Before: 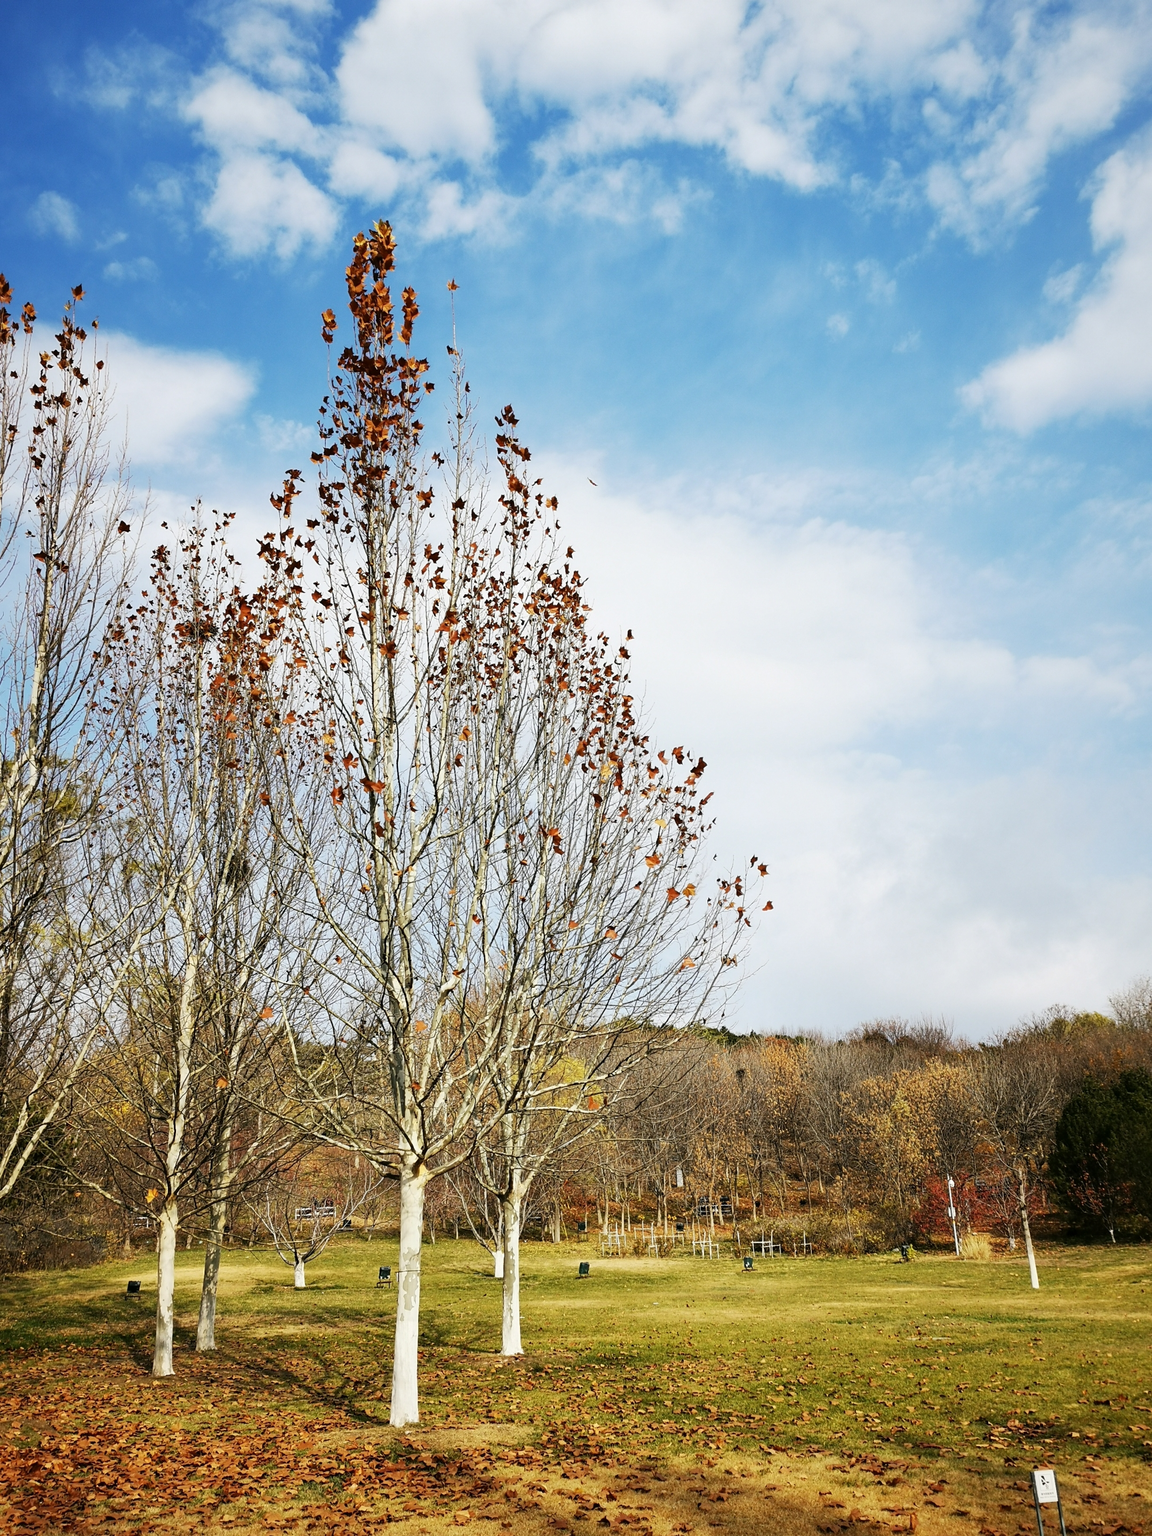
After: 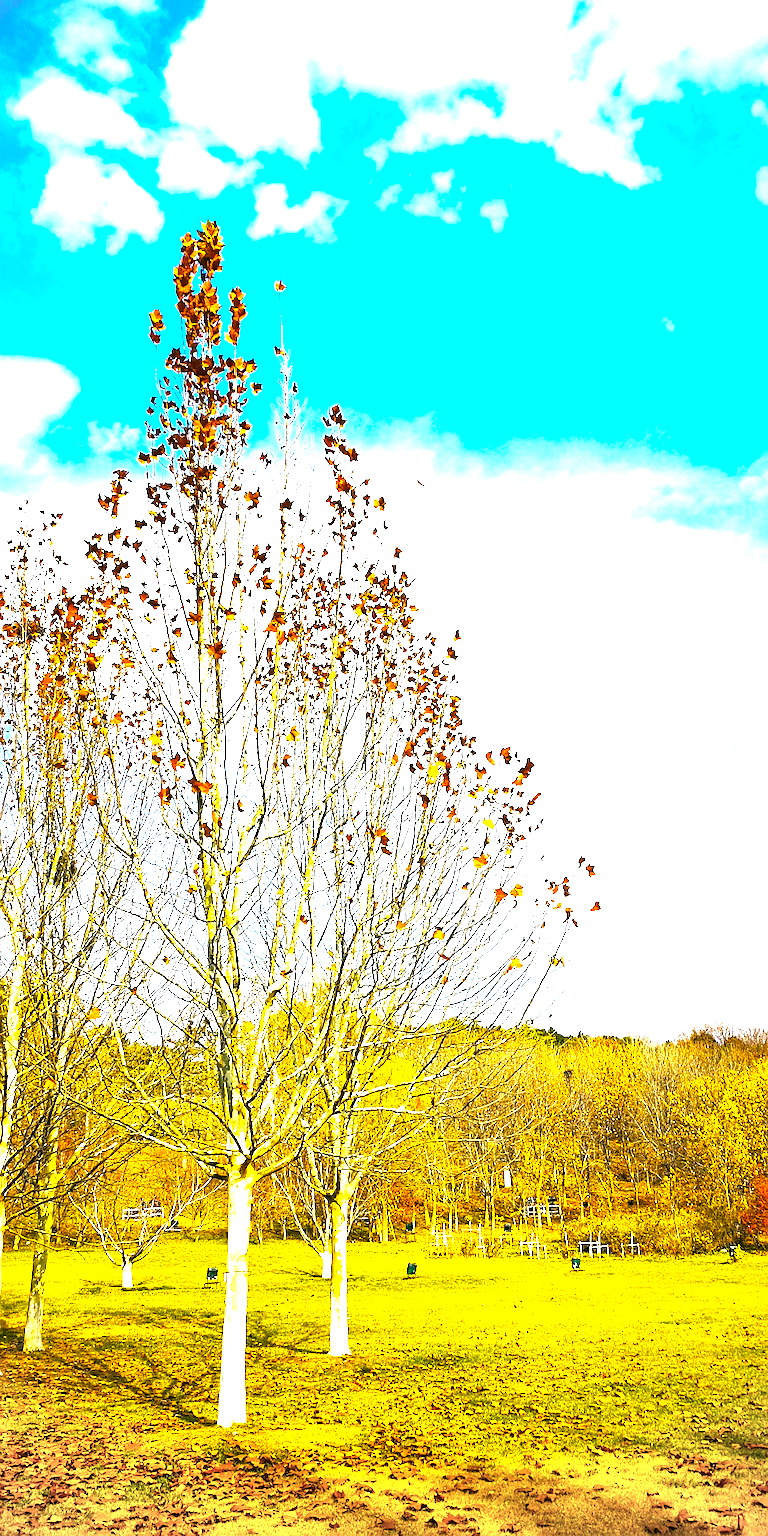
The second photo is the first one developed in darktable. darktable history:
sharpen: on, module defaults
exposure: black level correction 0, exposure 1.122 EV, compensate highlight preservation false
crop and rotate: left 15.048%, right 18.285%
vignetting: on, module defaults
color balance rgb: shadows lift › luminance 0.811%, shadows lift › chroma 0.304%, shadows lift › hue 21.4°, highlights gain › luminance 17.267%, linear chroma grading › shadows 17.85%, linear chroma grading › highlights 60.597%, linear chroma grading › global chroma 49.955%, perceptual saturation grading › global saturation 13.149%, perceptual brilliance grading › global brilliance 17.622%, contrast -10.268%
tone equalizer: on, module defaults
